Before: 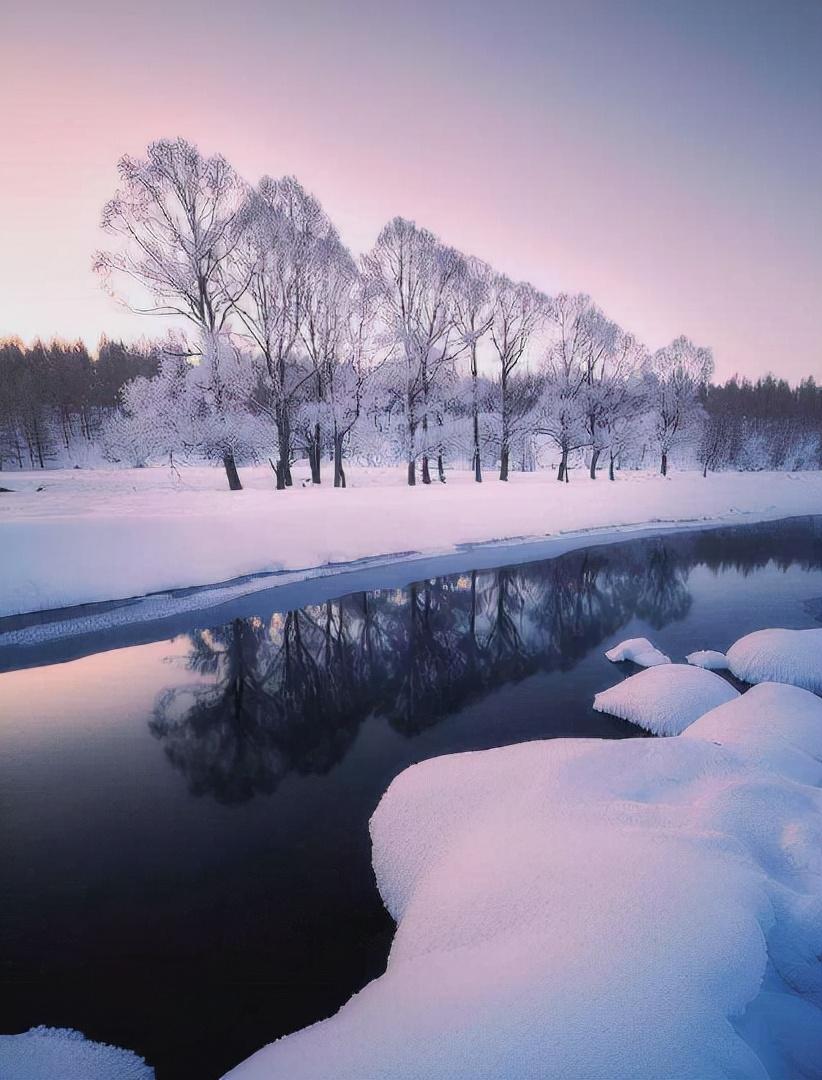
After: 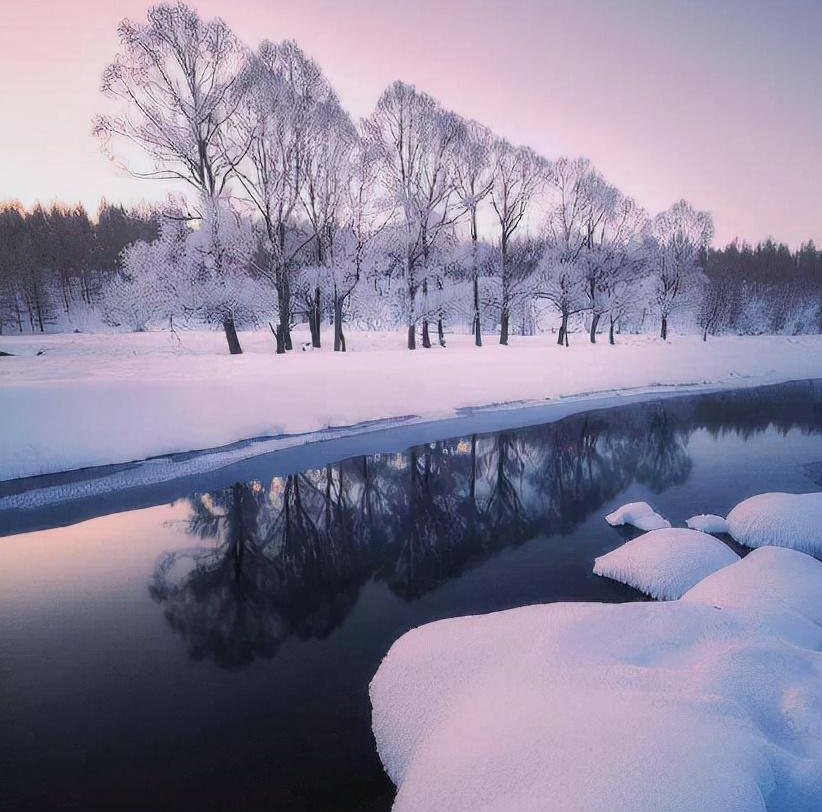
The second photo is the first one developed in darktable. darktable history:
crop and rotate: top 12.605%, bottom 12.191%
